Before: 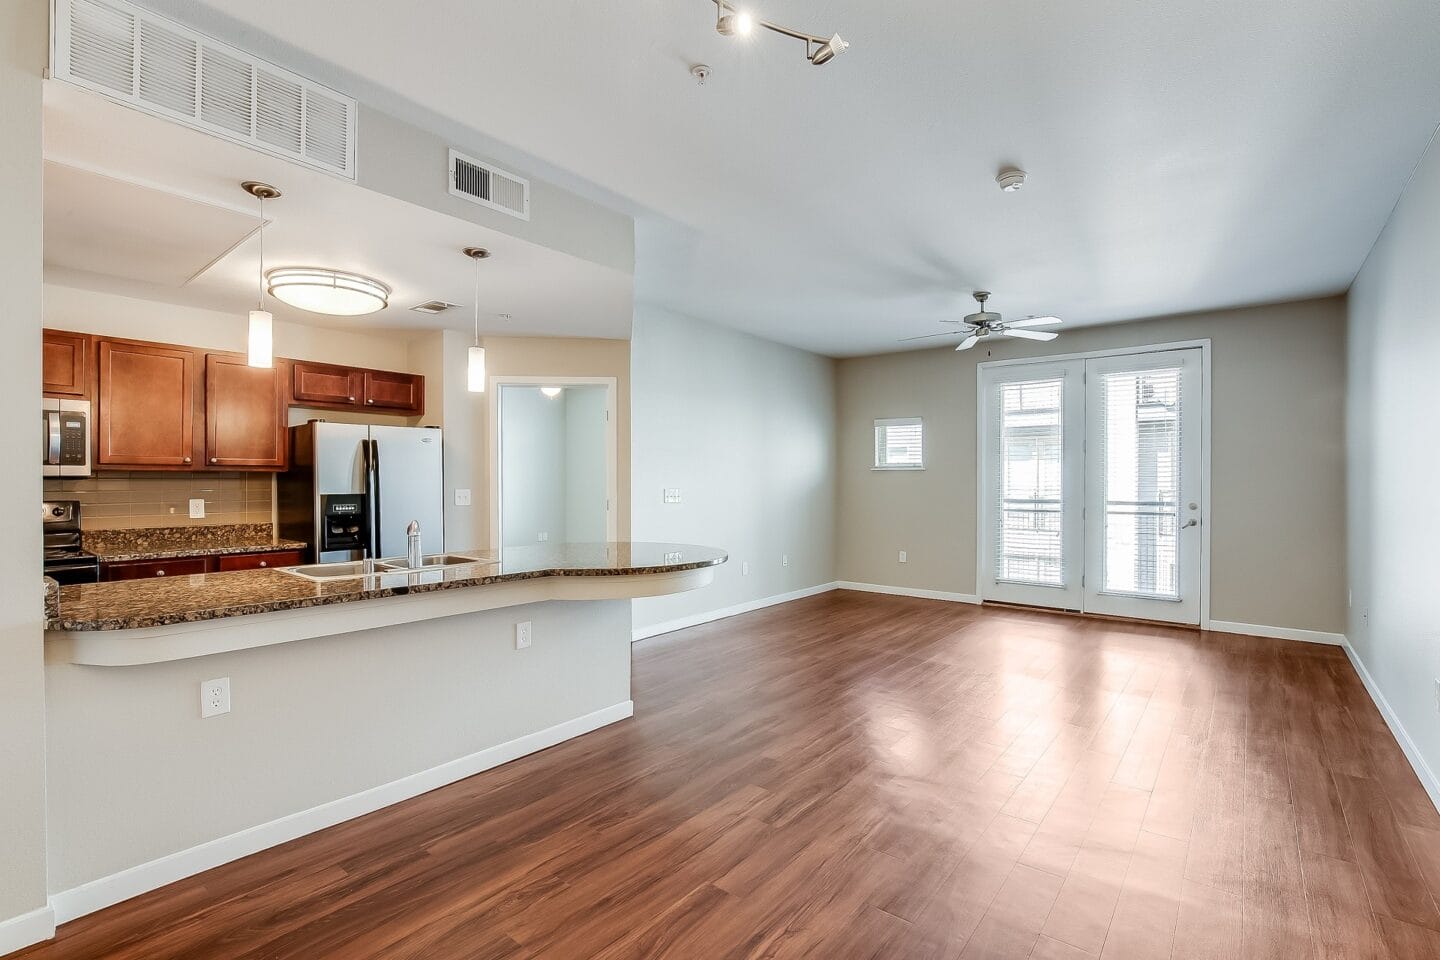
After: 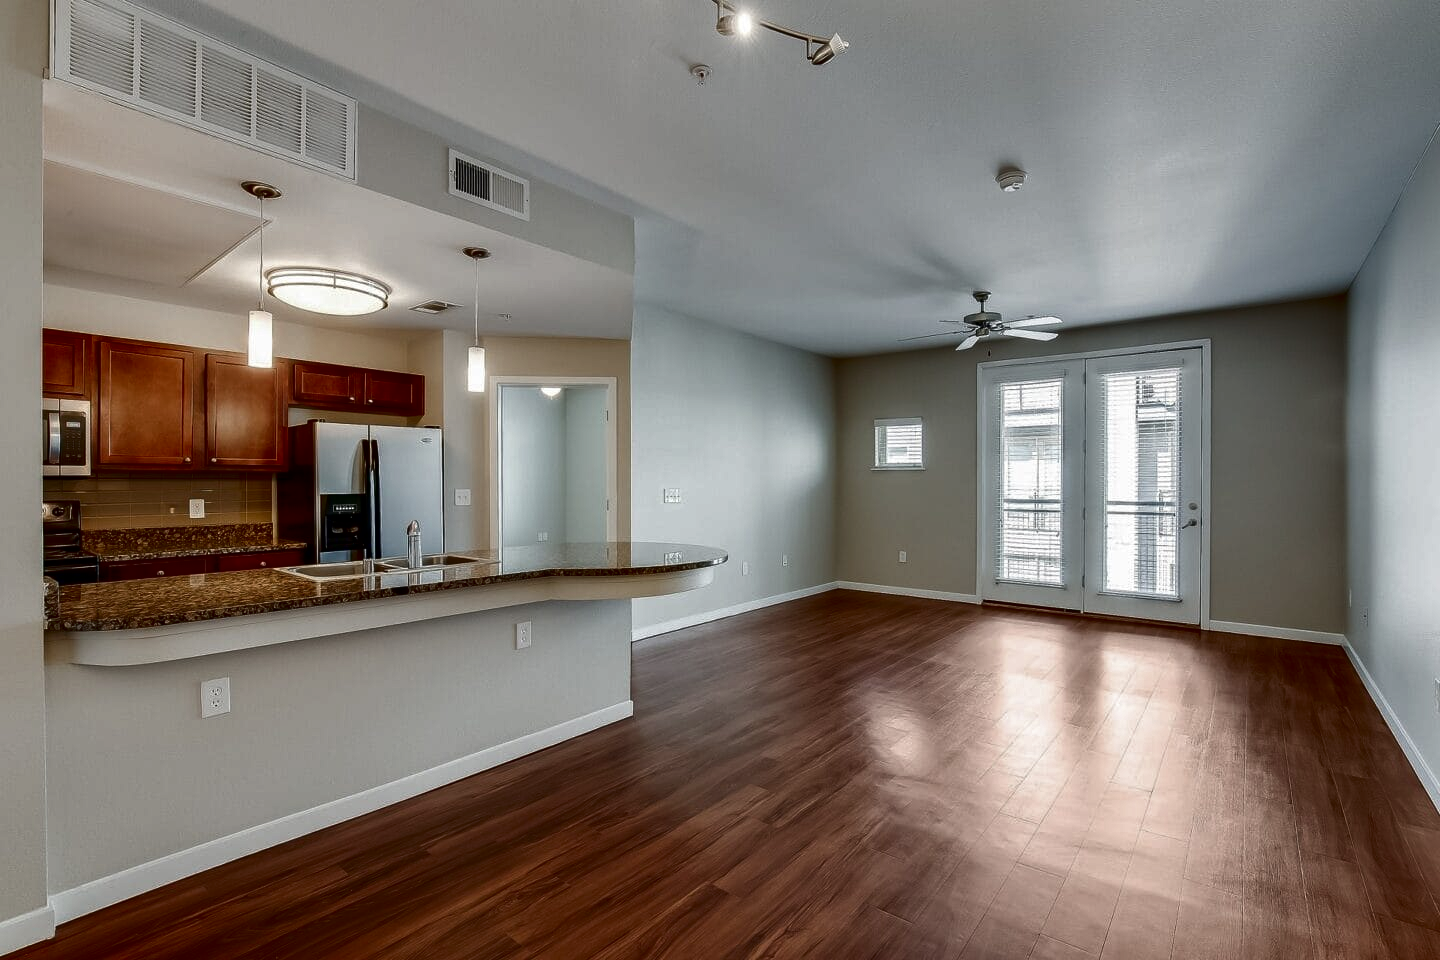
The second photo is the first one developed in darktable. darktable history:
contrast brightness saturation: brightness -0.512
